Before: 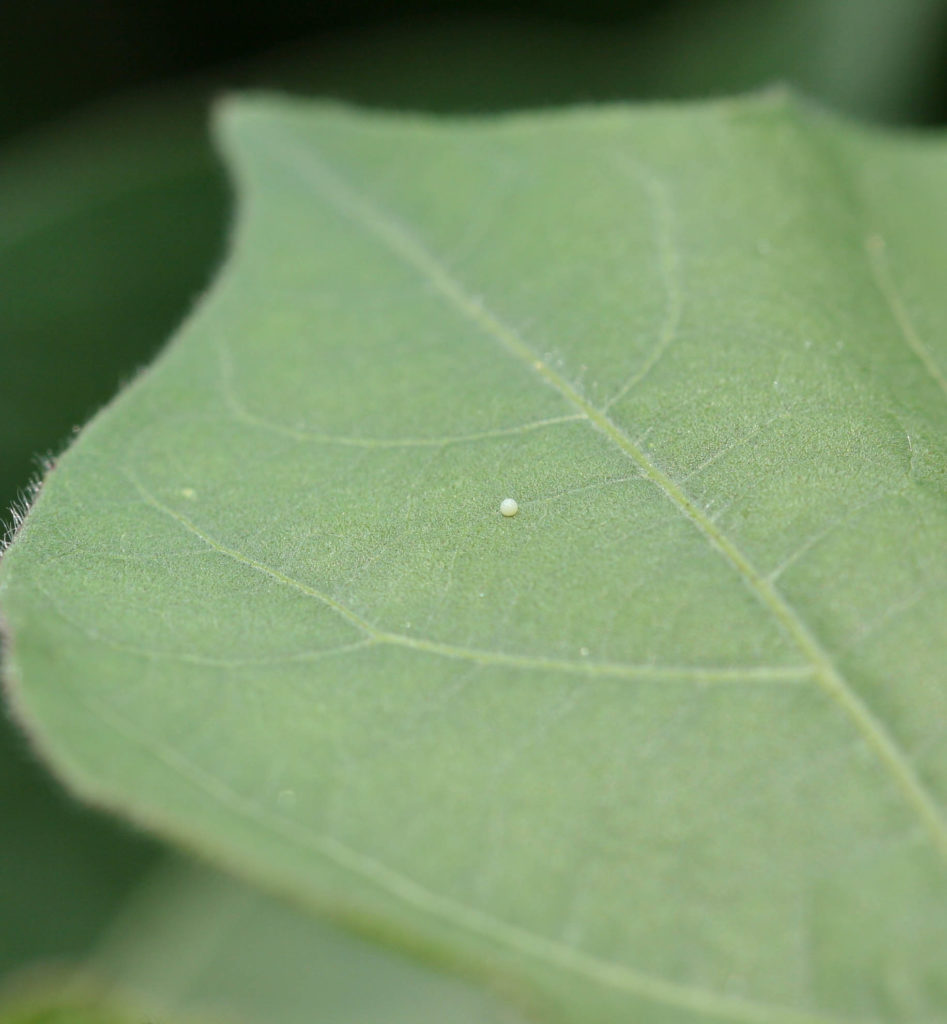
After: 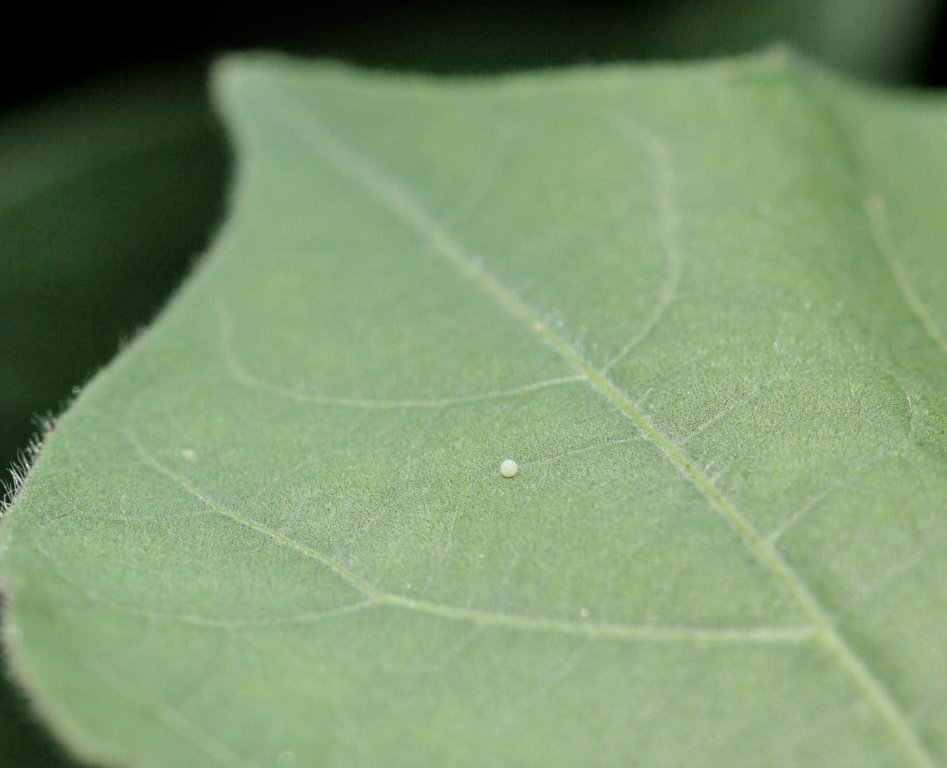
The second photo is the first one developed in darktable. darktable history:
filmic rgb: black relative exposure -5 EV, white relative exposure 3.5 EV, hardness 3.19, contrast 1.2, highlights saturation mix -50%
local contrast: on, module defaults
crop: top 3.857%, bottom 21.132%
